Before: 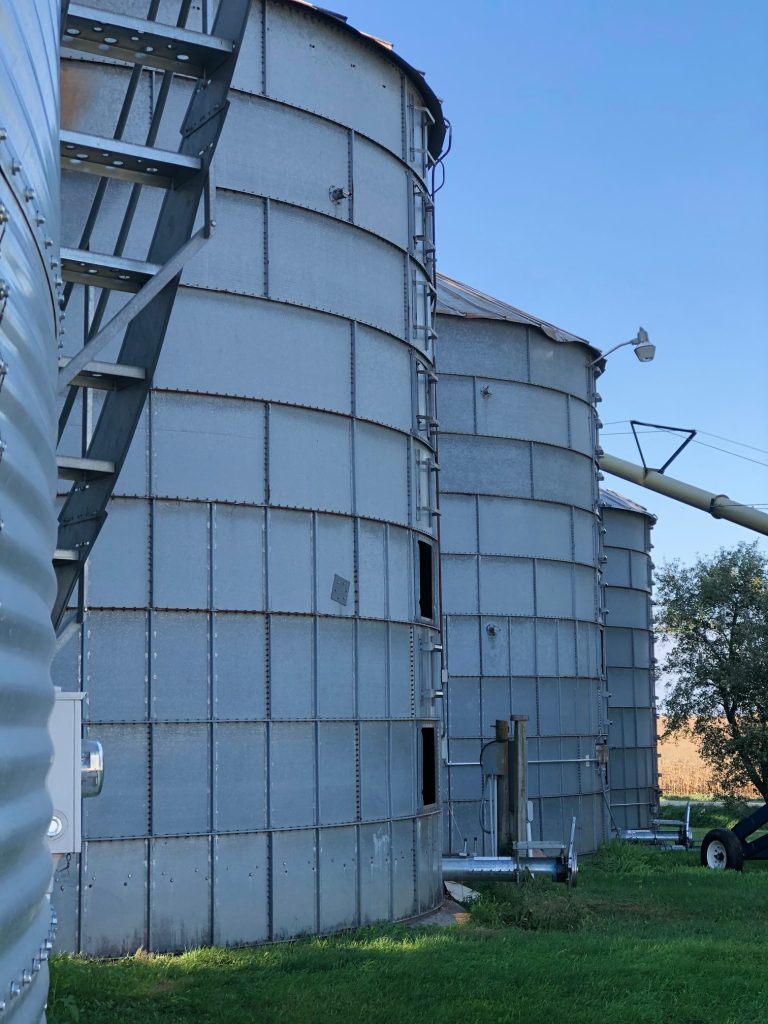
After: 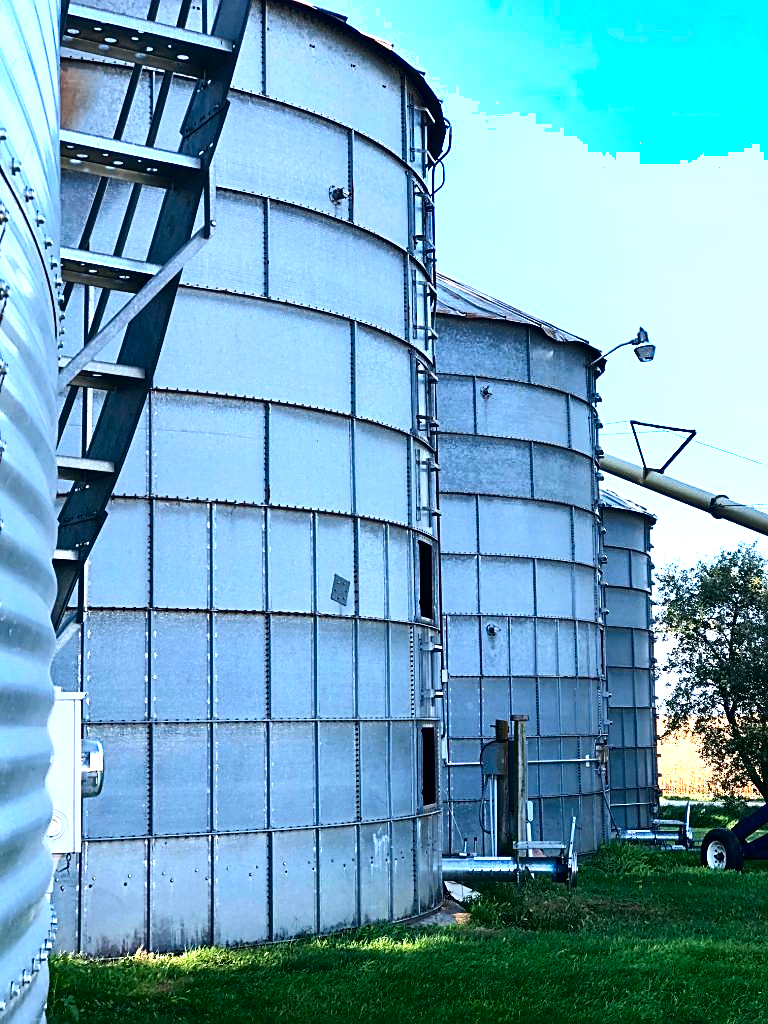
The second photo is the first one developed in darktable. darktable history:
sharpen: on, module defaults
contrast brightness saturation: contrast 0.236, brightness -0.237, saturation 0.137
exposure: black level correction 0, exposure 1.377 EV, compensate highlight preservation false
shadows and highlights: shadows 6.01, soften with gaussian
